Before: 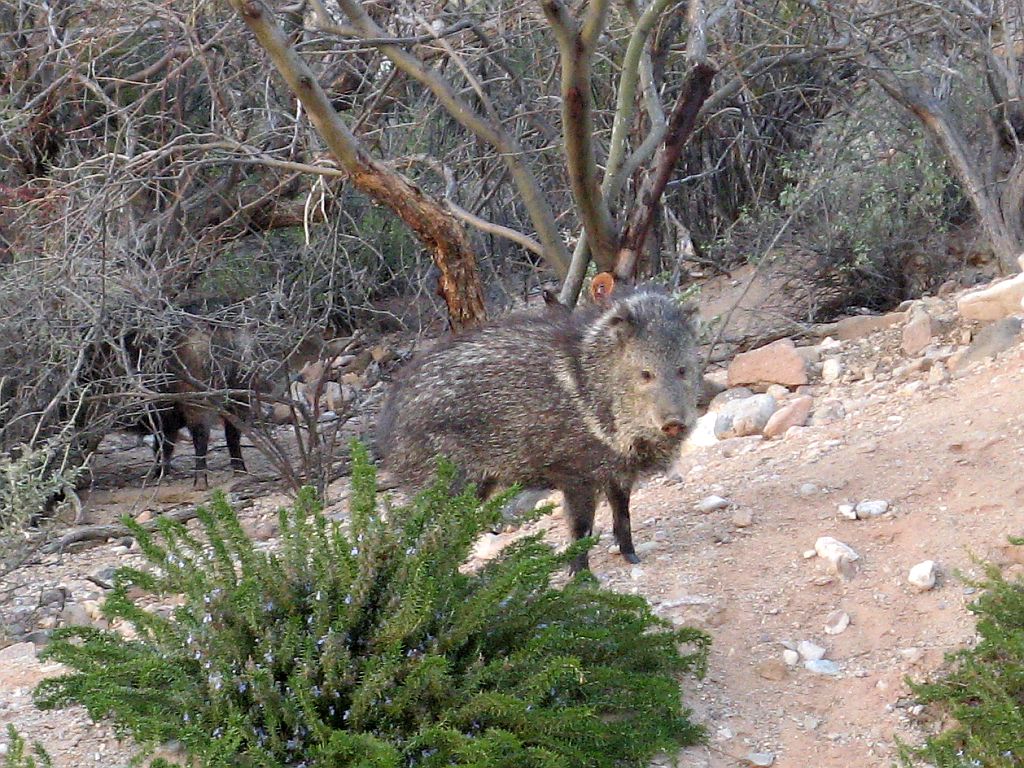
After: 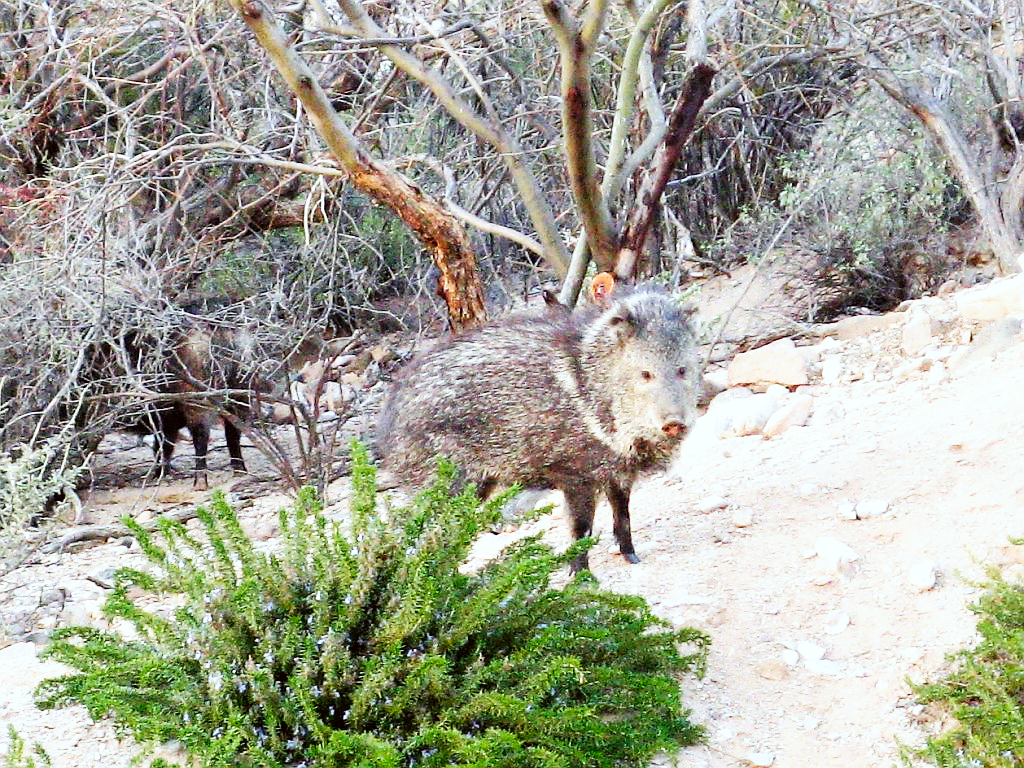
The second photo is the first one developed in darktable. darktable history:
color correction: highlights a* -2.73, highlights b* -2.09, shadows a* 2.41, shadows b* 2.73
base curve: curves: ch0 [(0, 0) (0.007, 0.004) (0.027, 0.03) (0.046, 0.07) (0.207, 0.54) (0.442, 0.872) (0.673, 0.972) (1, 1)], preserve colors none
